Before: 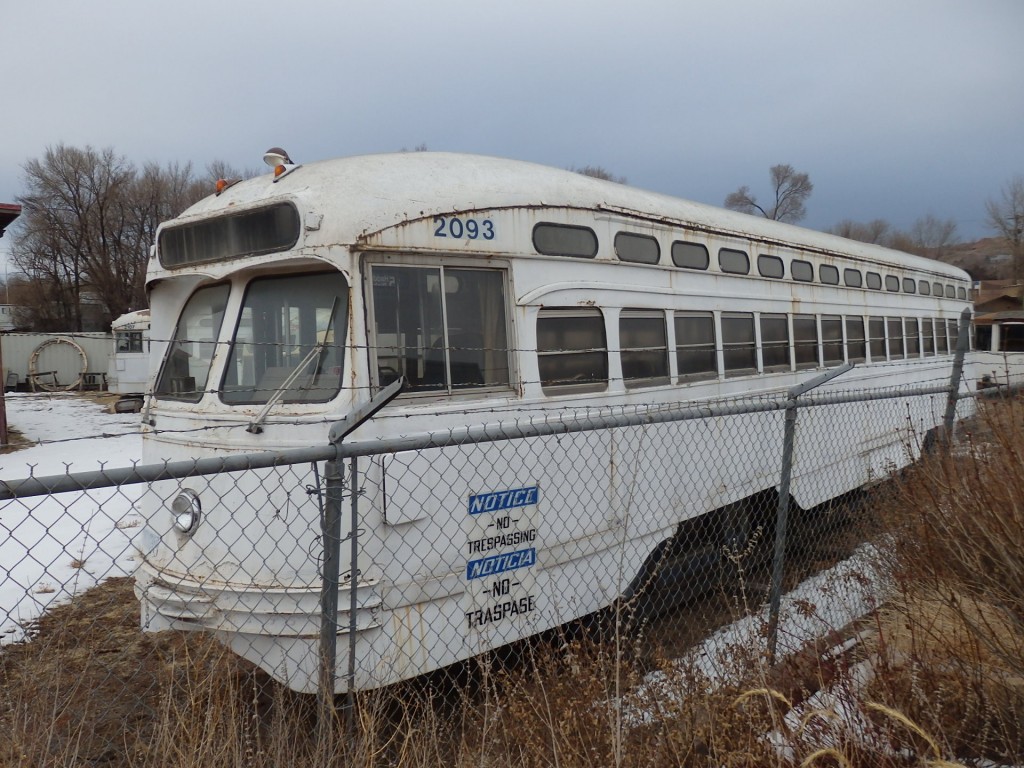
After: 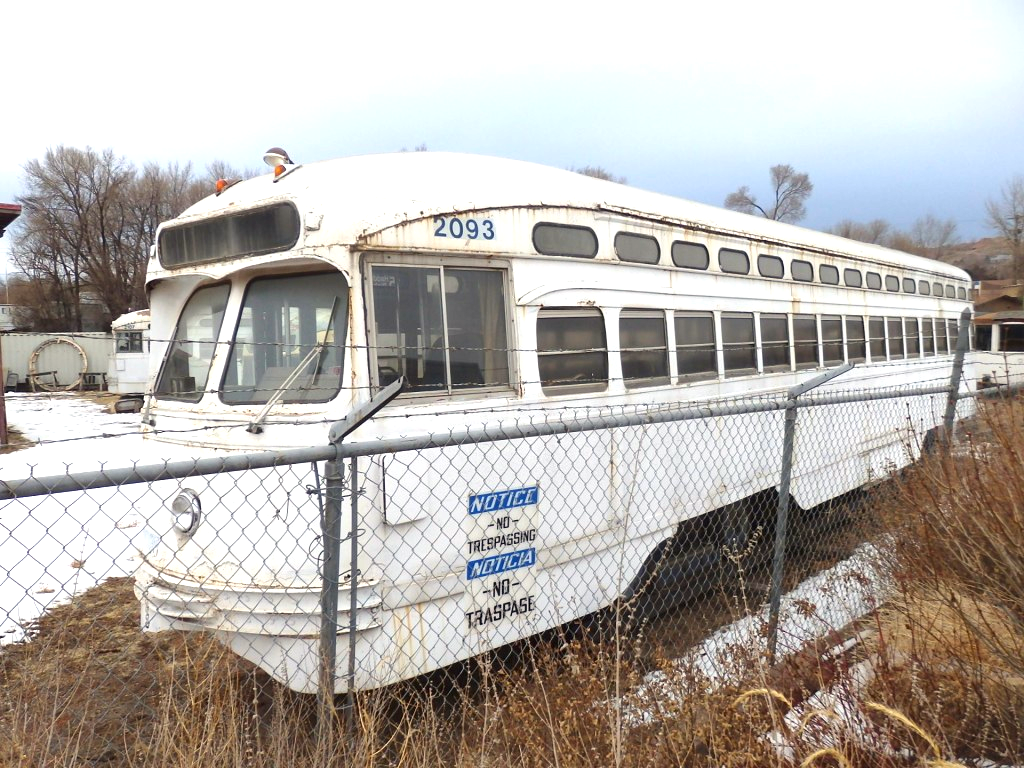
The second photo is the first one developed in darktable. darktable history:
exposure: black level correction 0, exposure 1.2 EV, compensate exposure bias true, compensate highlight preservation false
color correction: highlights a* 0.816, highlights b* 2.78, saturation 1.1
